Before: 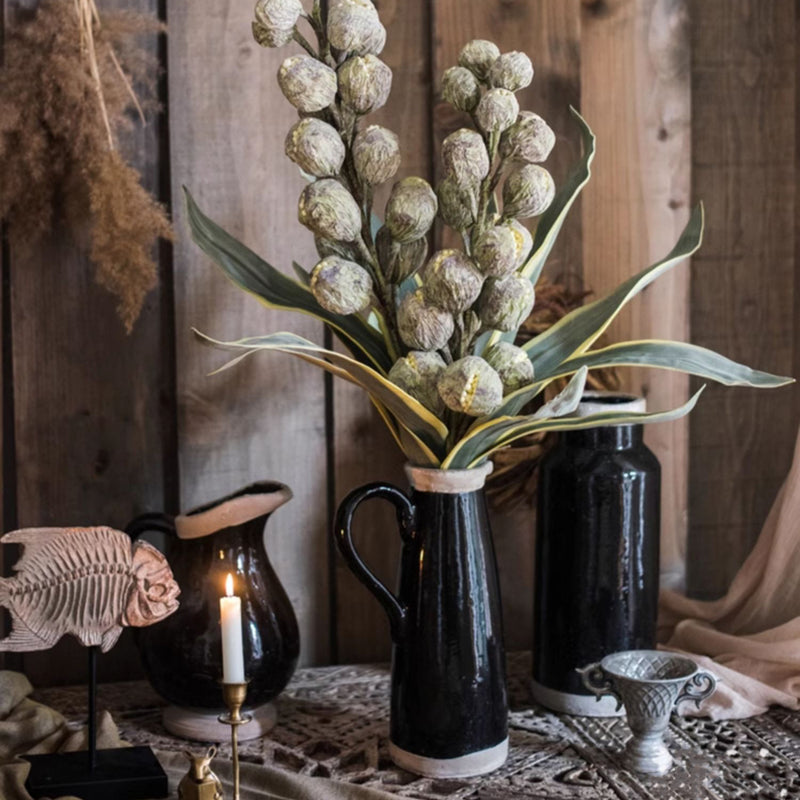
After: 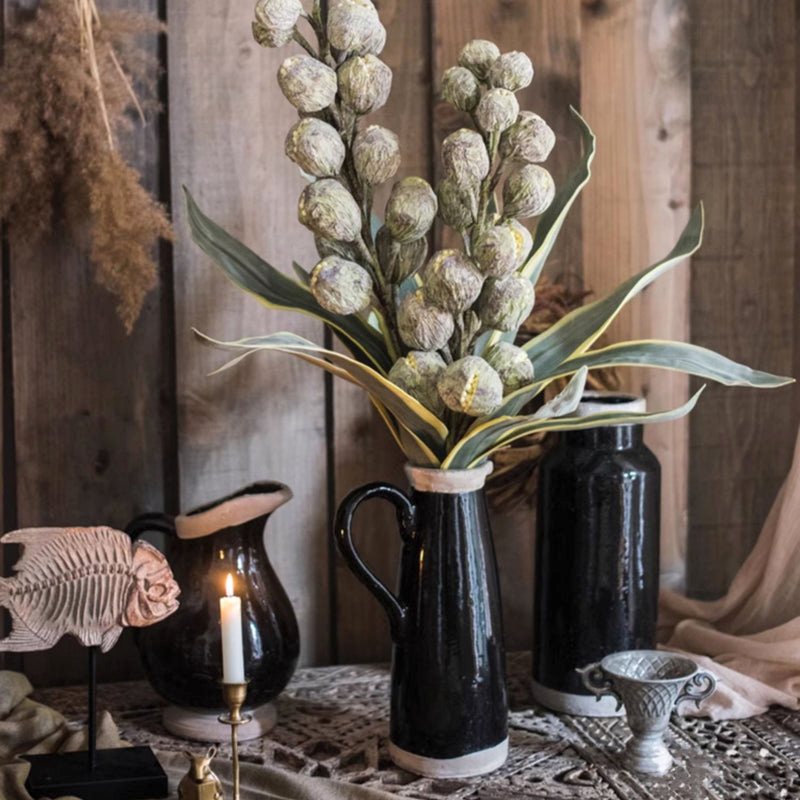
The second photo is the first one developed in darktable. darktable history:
contrast brightness saturation: contrast 0.046, brightness 0.063, saturation 0.006
